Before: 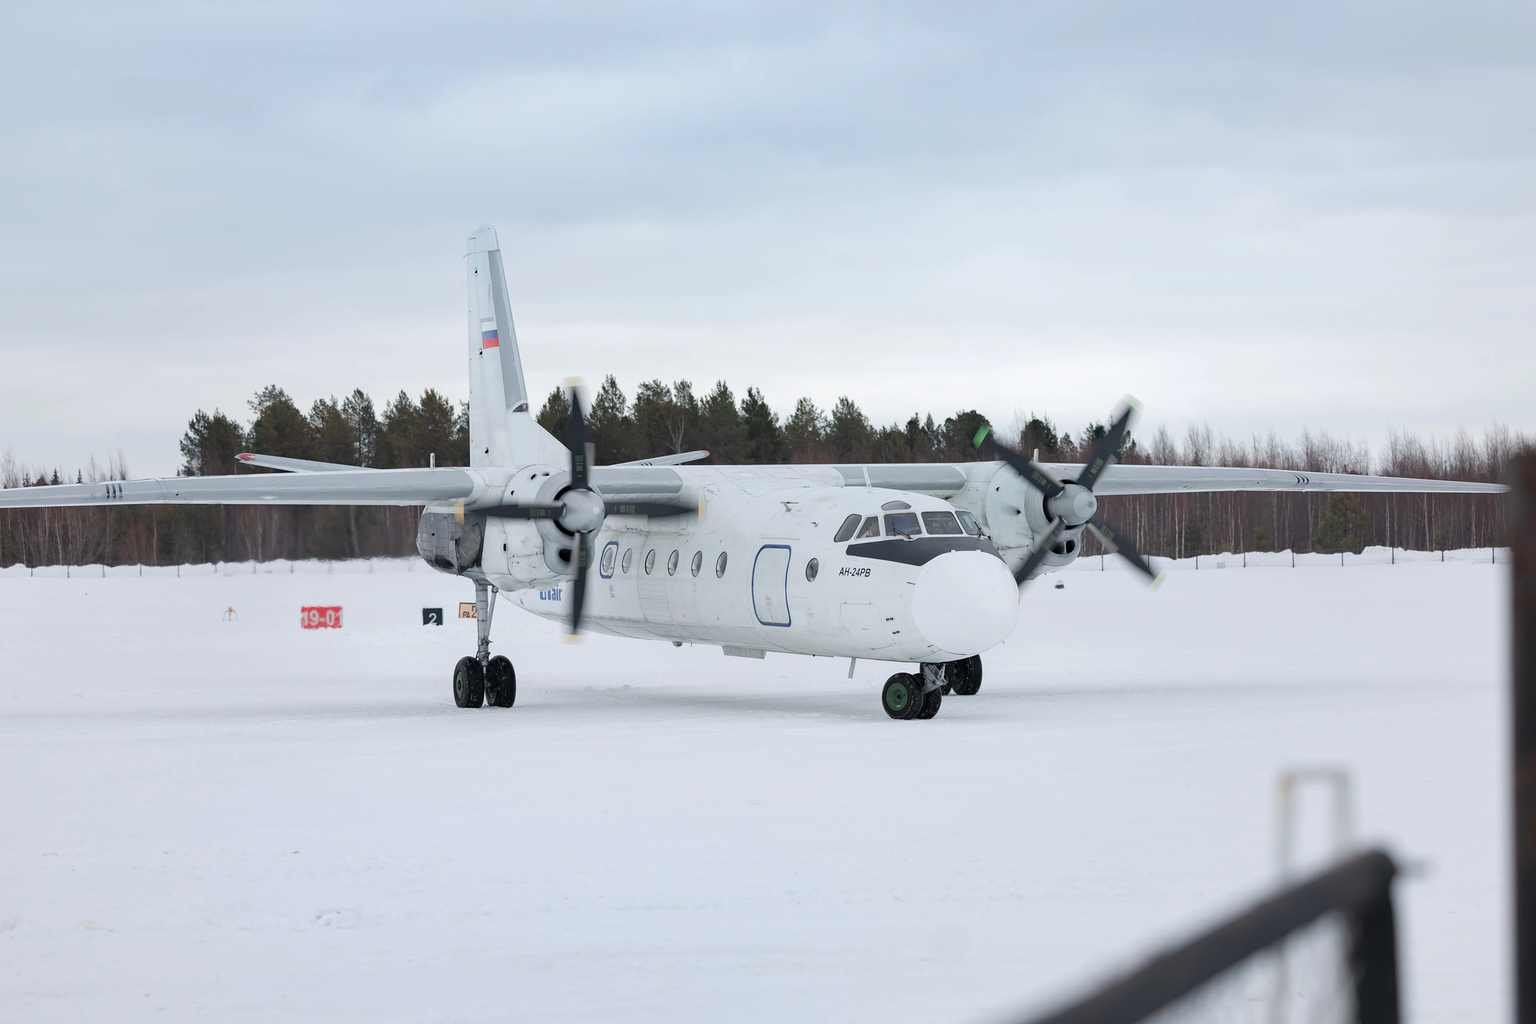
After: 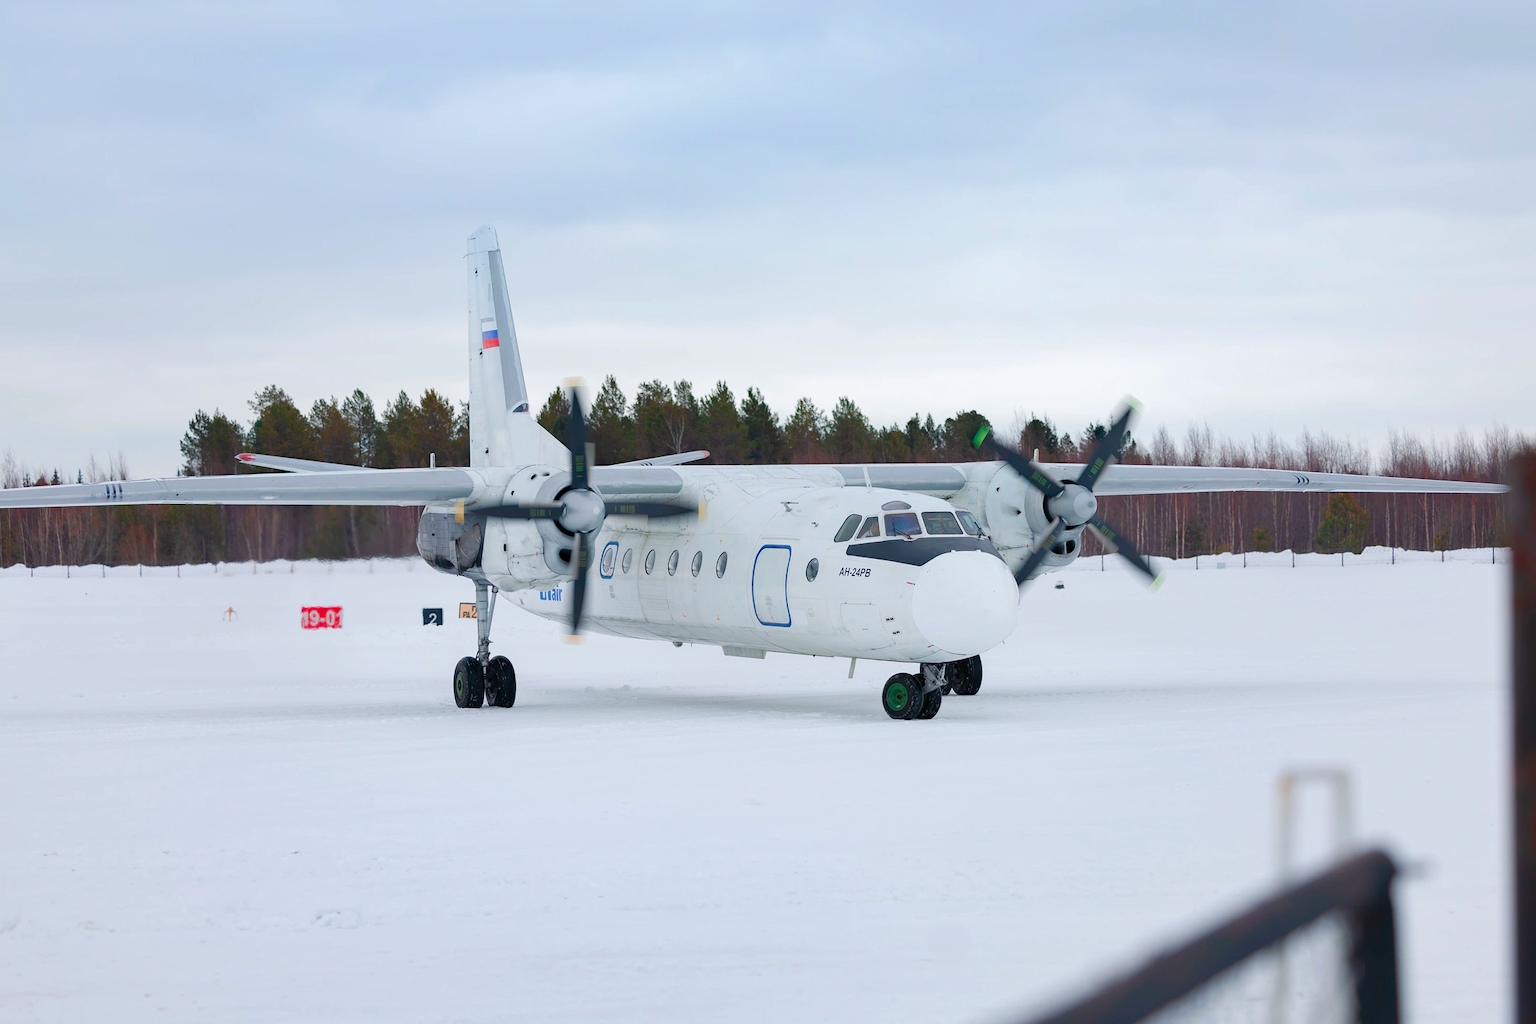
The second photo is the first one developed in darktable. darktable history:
color balance rgb: linear chroma grading › global chroma 49.923%, perceptual saturation grading › global saturation 14.206%, perceptual saturation grading › highlights -30.453%, perceptual saturation grading › shadows 51.051%
